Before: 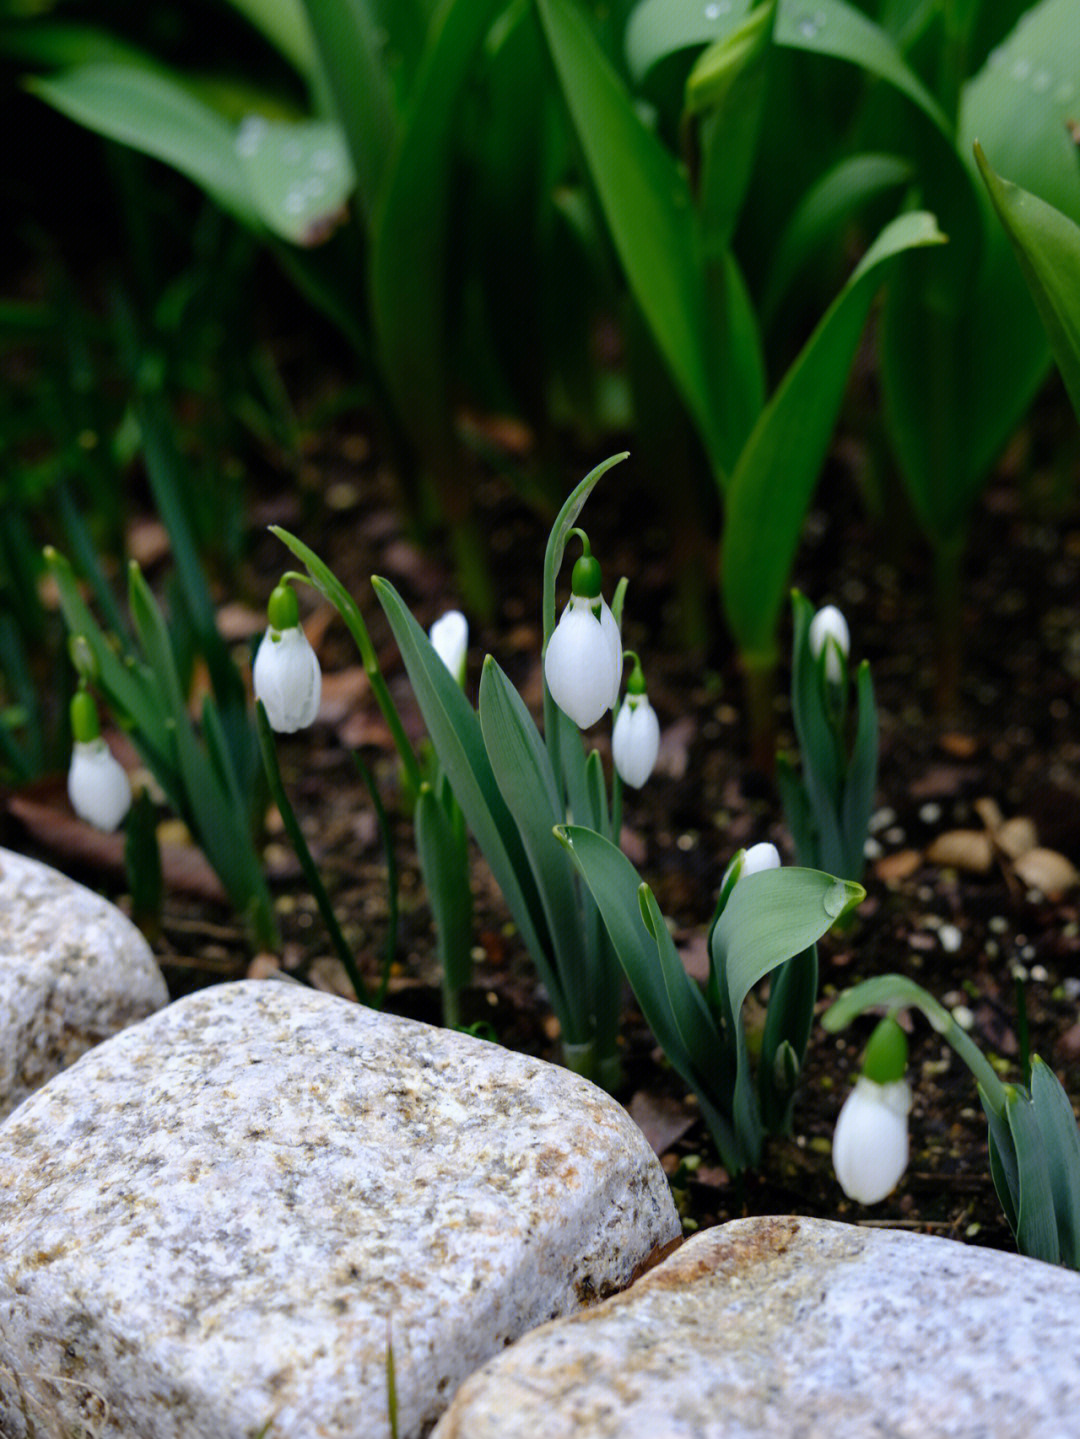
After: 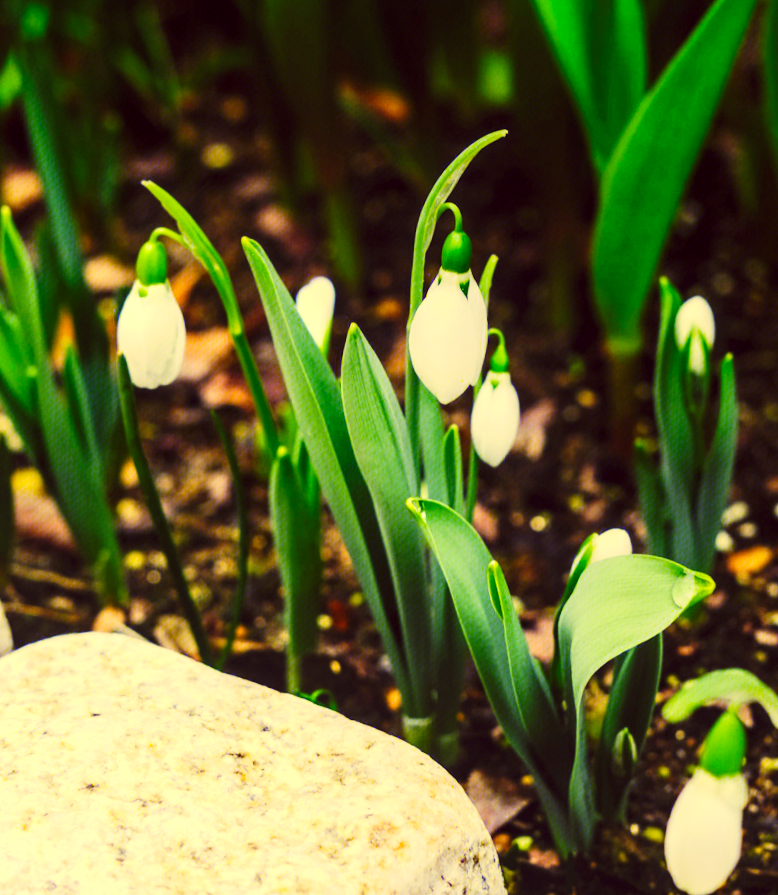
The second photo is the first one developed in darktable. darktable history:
base curve: curves: ch0 [(0, 0) (0.032, 0.025) (0.121, 0.166) (0.206, 0.329) (0.605, 0.79) (1, 1)], preserve colors none
crop and rotate: angle -3.69°, left 9.842%, top 20.549%, right 12.029%, bottom 11.999%
local contrast: on, module defaults
contrast brightness saturation: contrast 0.205, brightness 0.164, saturation 0.222
color correction: highlights a* -0.559, highlights b* 39.79, shadows a* 9.92, shadows b* -0.859
exposure: black level correction 0, exposure 0.703 EV, compensate highlight preservation false
